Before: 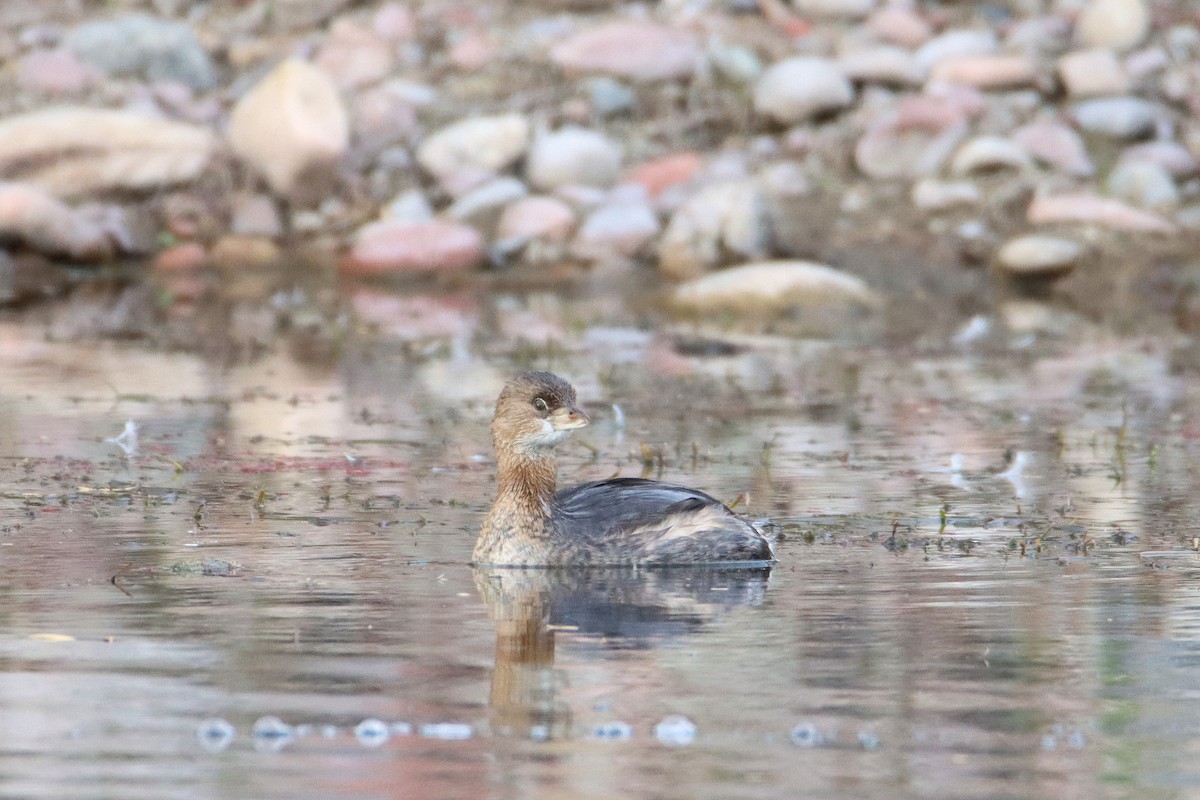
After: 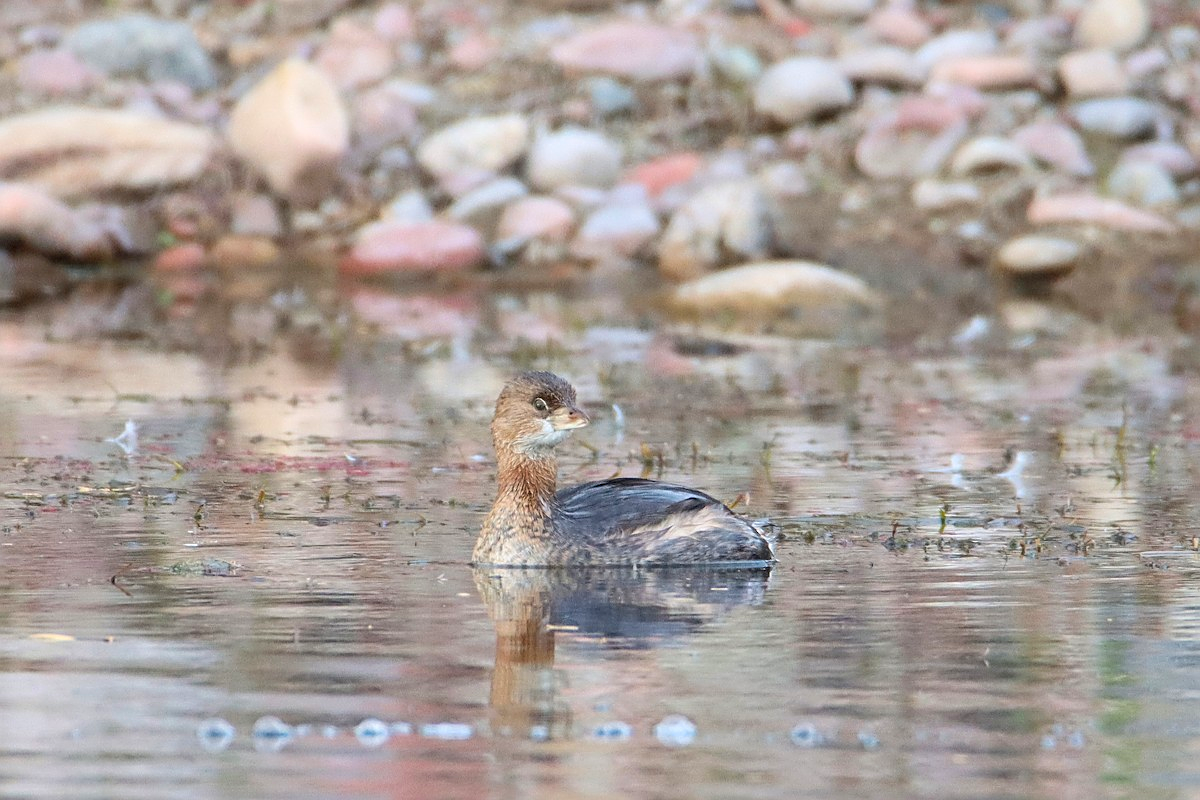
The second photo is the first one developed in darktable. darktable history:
sharpen: on, module defaults
color zones: curves: ch1 [(0.24, 0.629) (0.75, 0.5)]; ch2 [(0.255, 0.454) (0.745, 0.491)]
